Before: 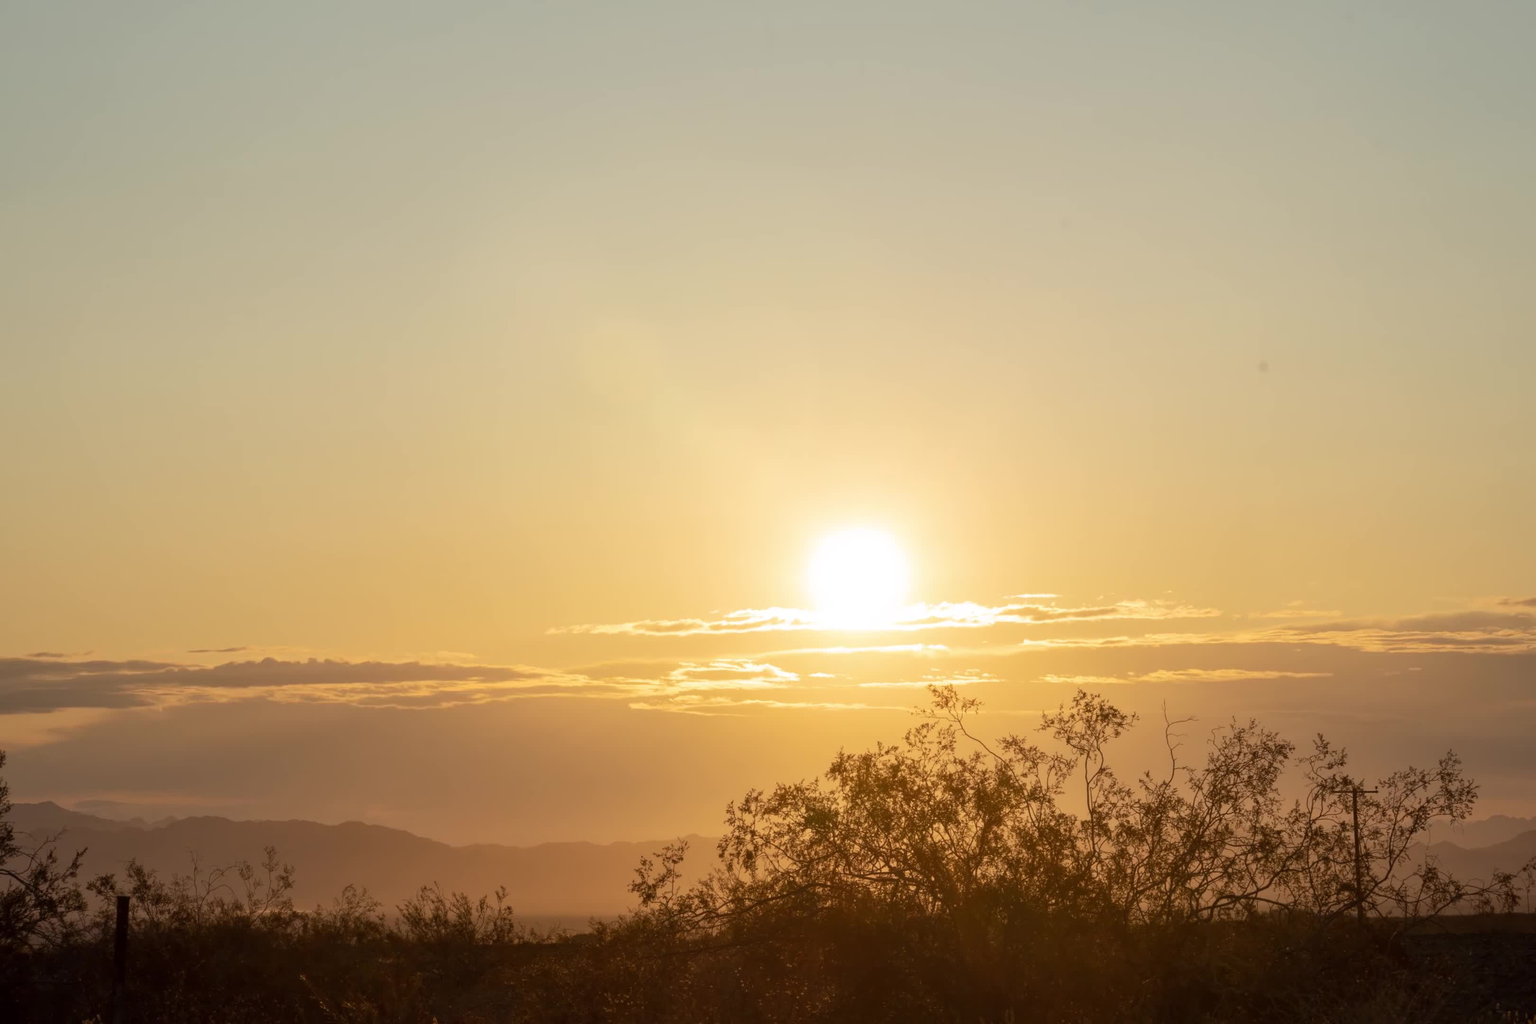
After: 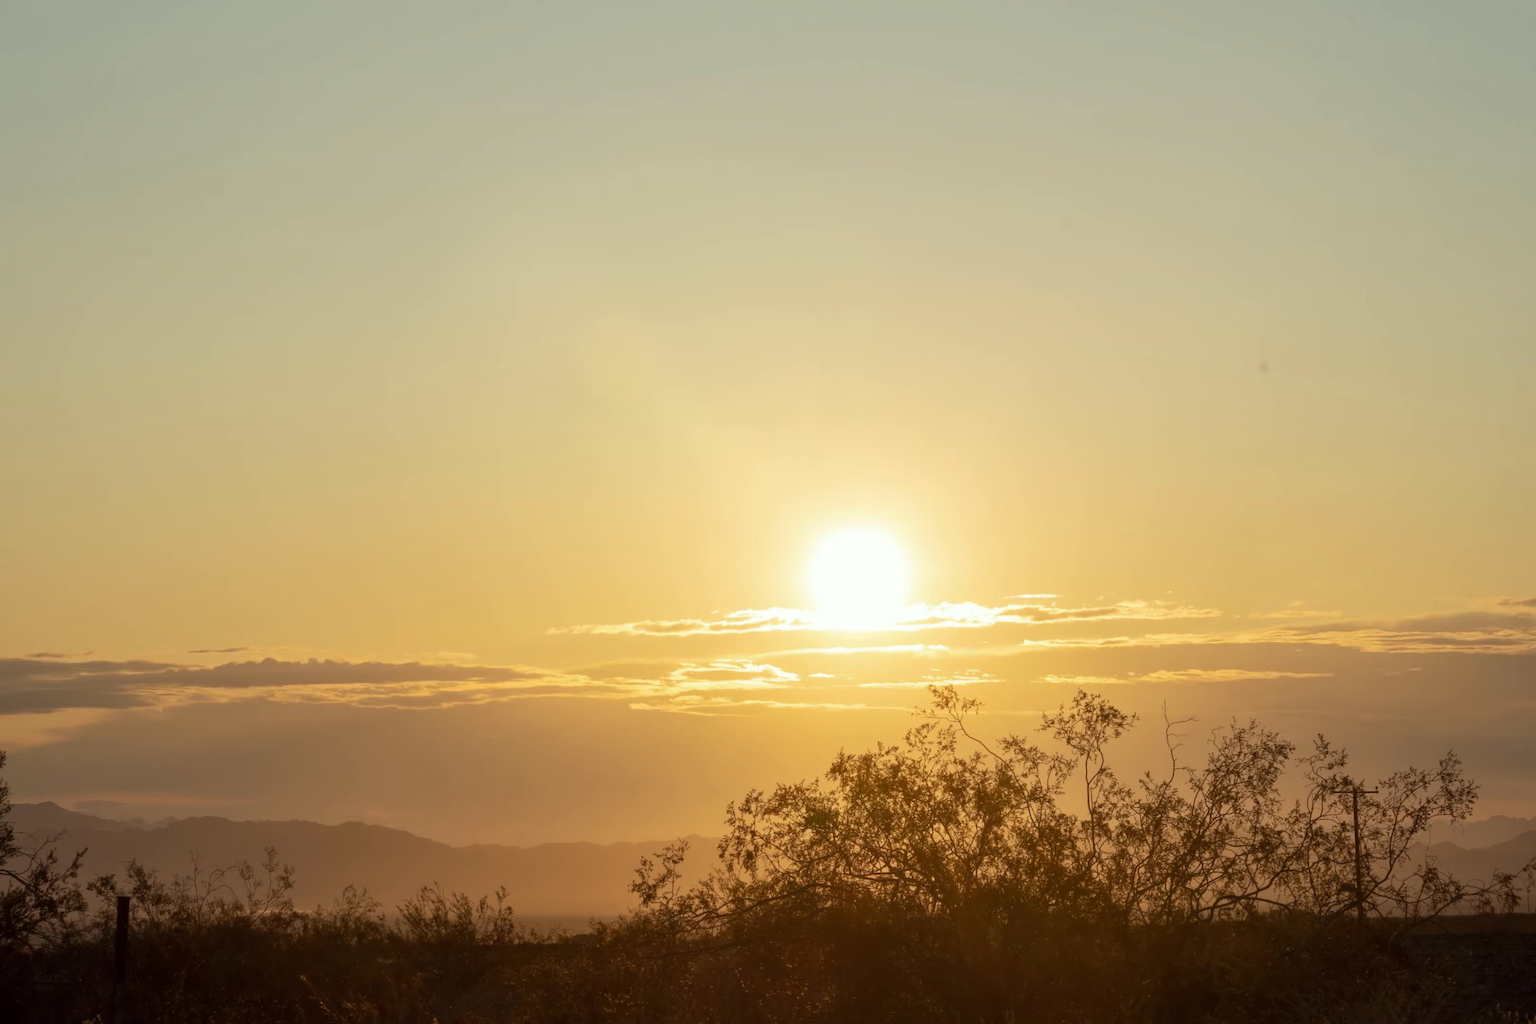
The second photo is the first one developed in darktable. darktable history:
color correction: highlights a* -2.62, highlights b* 2.57
exposure: compensate highlight preservation false
